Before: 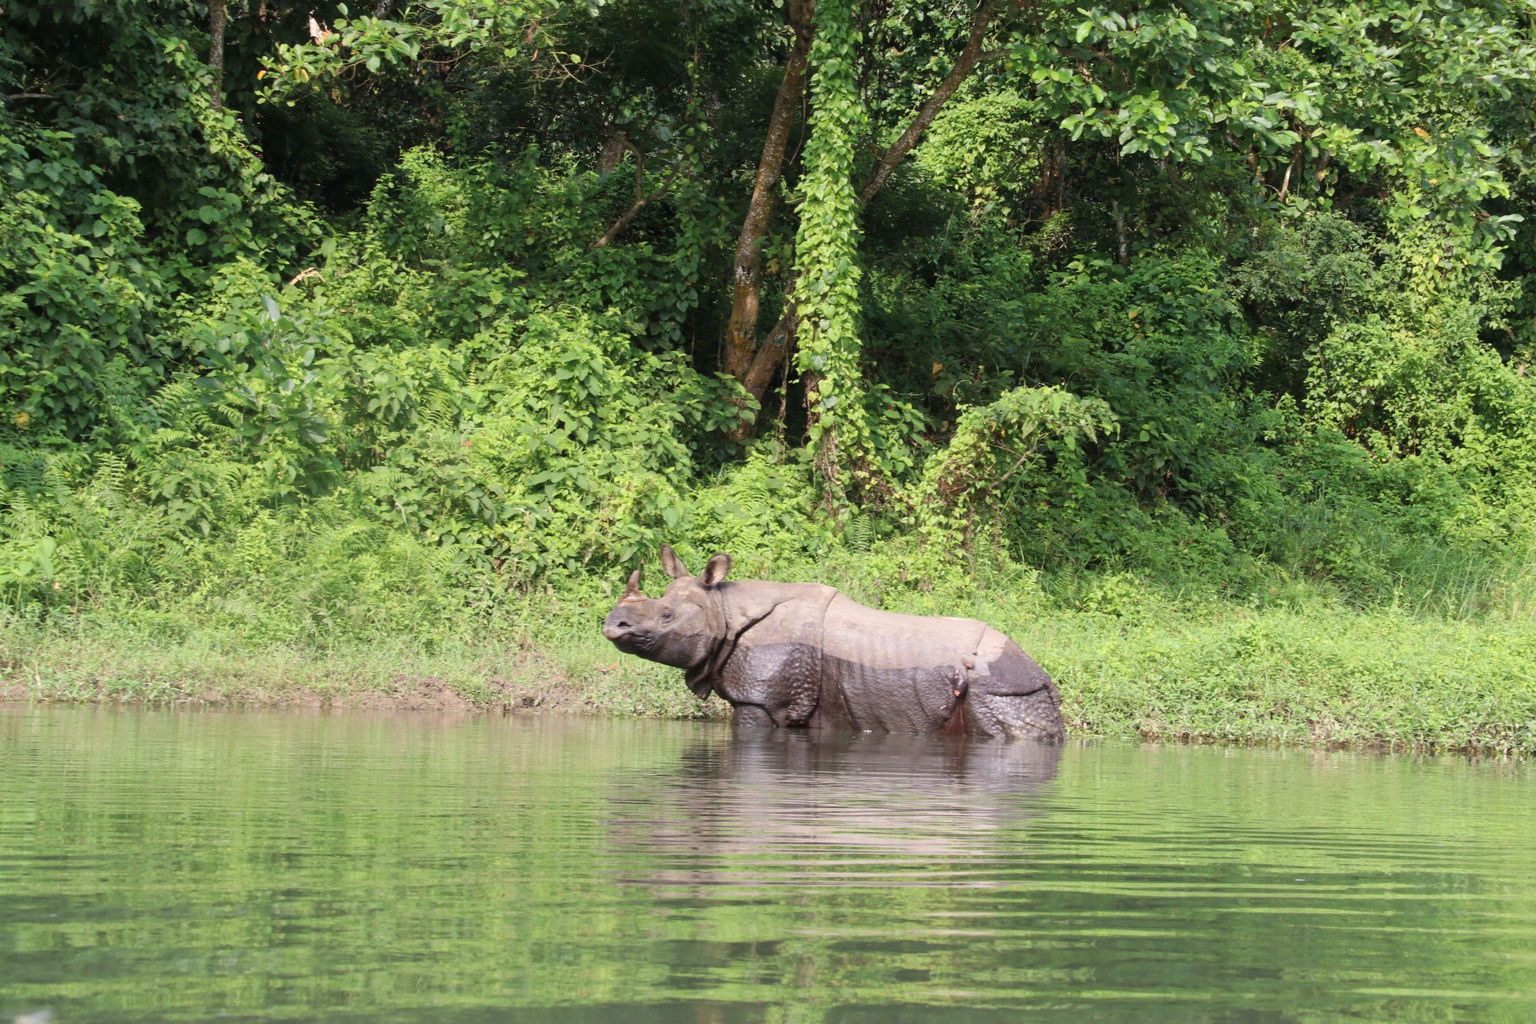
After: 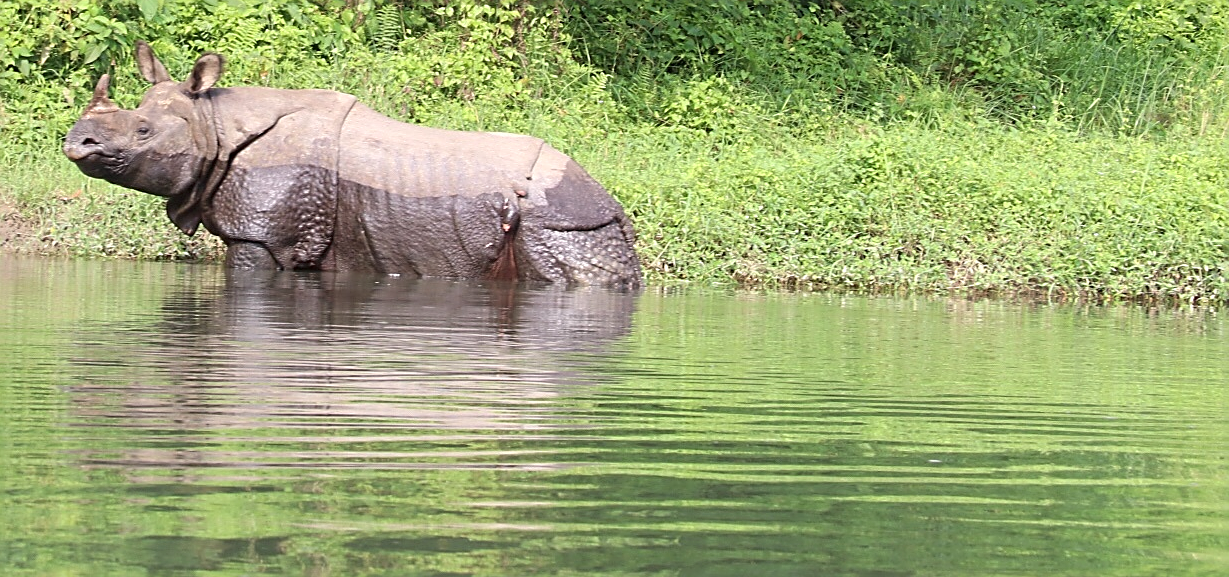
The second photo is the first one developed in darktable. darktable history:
sharpen: amount 0.898
crop and rotate: left 35.938%, top 49.989%, bottom 4.87%
exposure: exposure 0.162 EV, compensate highlight preservation false
